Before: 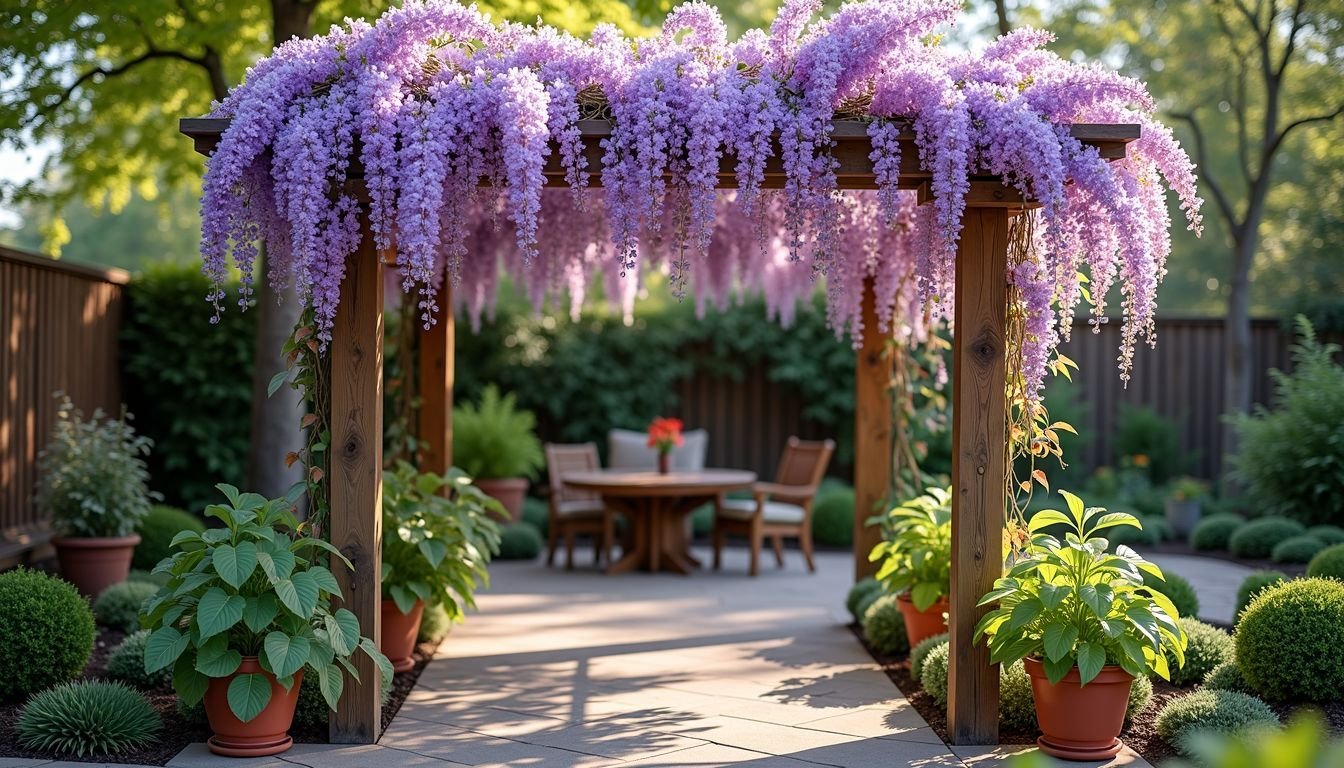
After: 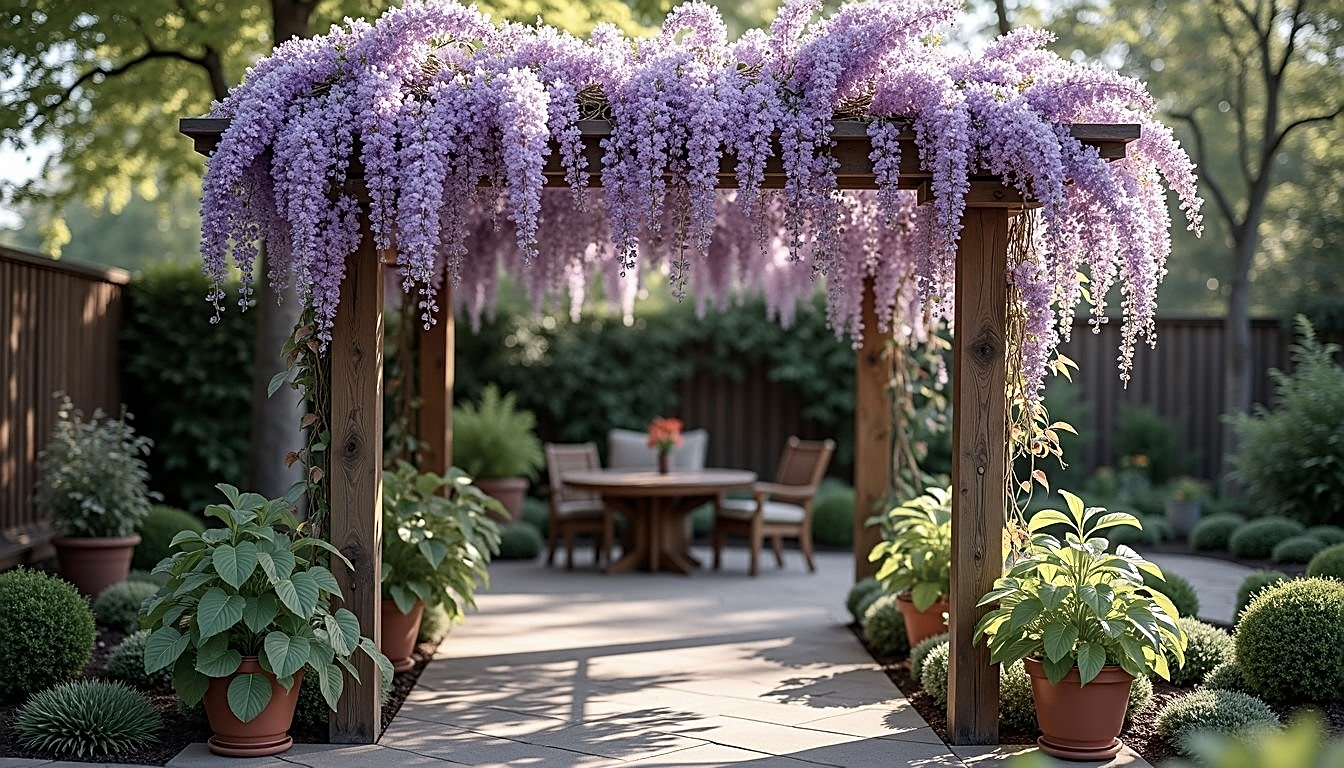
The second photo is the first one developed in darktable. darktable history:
sharpen: amount 0.6
contrast brightness saturation: contrast 0.1, saturation -0.36
